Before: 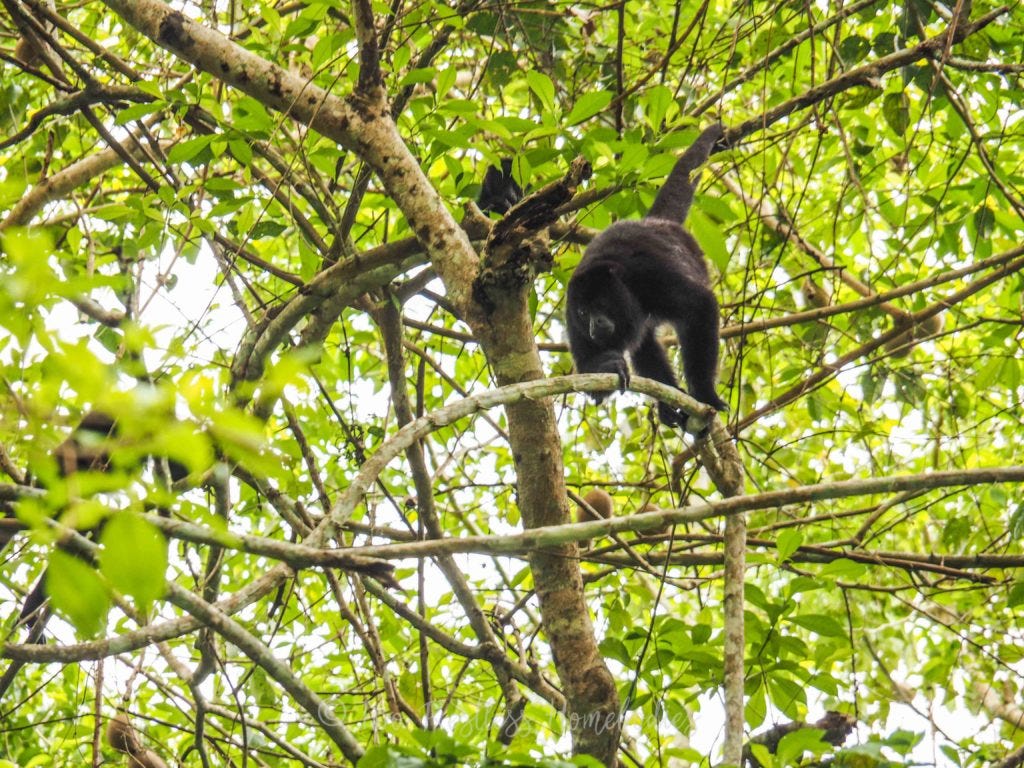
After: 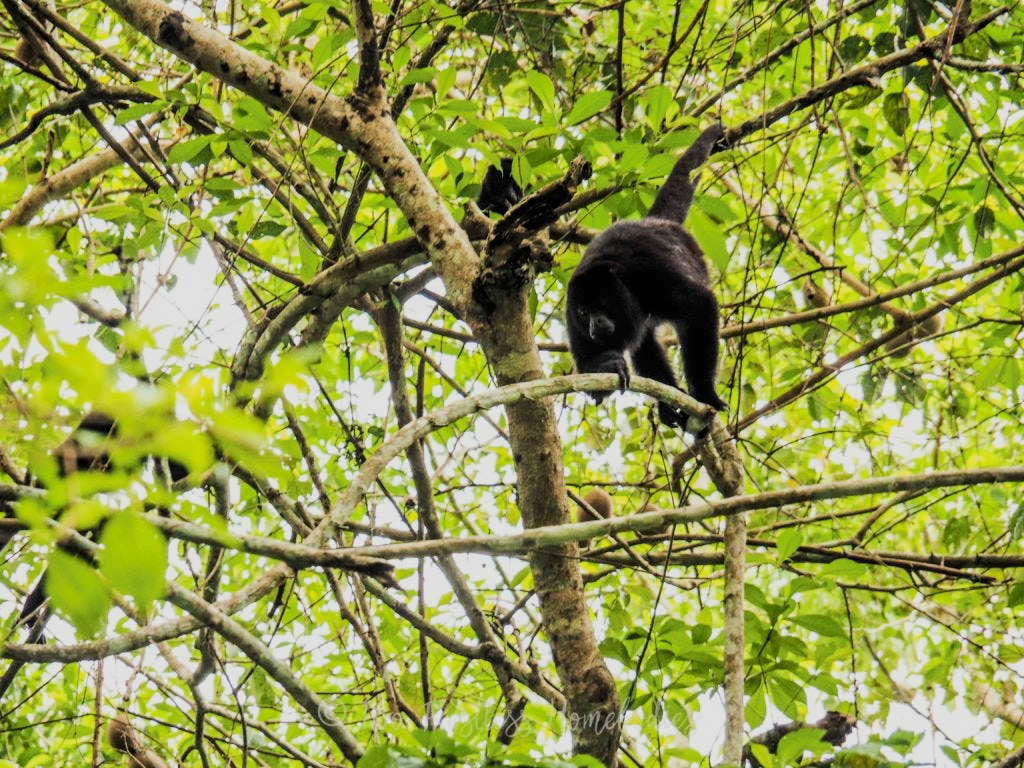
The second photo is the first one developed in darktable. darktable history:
filmic rgb: black relative exposure -7.65 EV, white relative exposure 4.56 EV, threshold 5.96 EV, hardness 3.61, contrast 1.266, enable highlight reconstruction true
